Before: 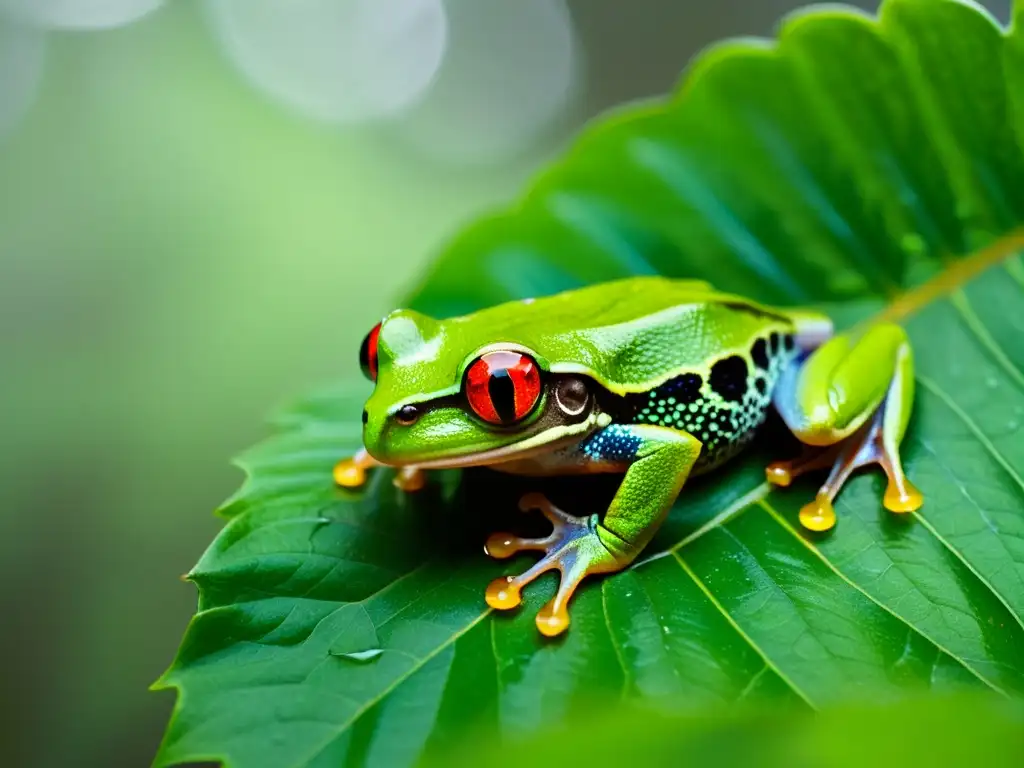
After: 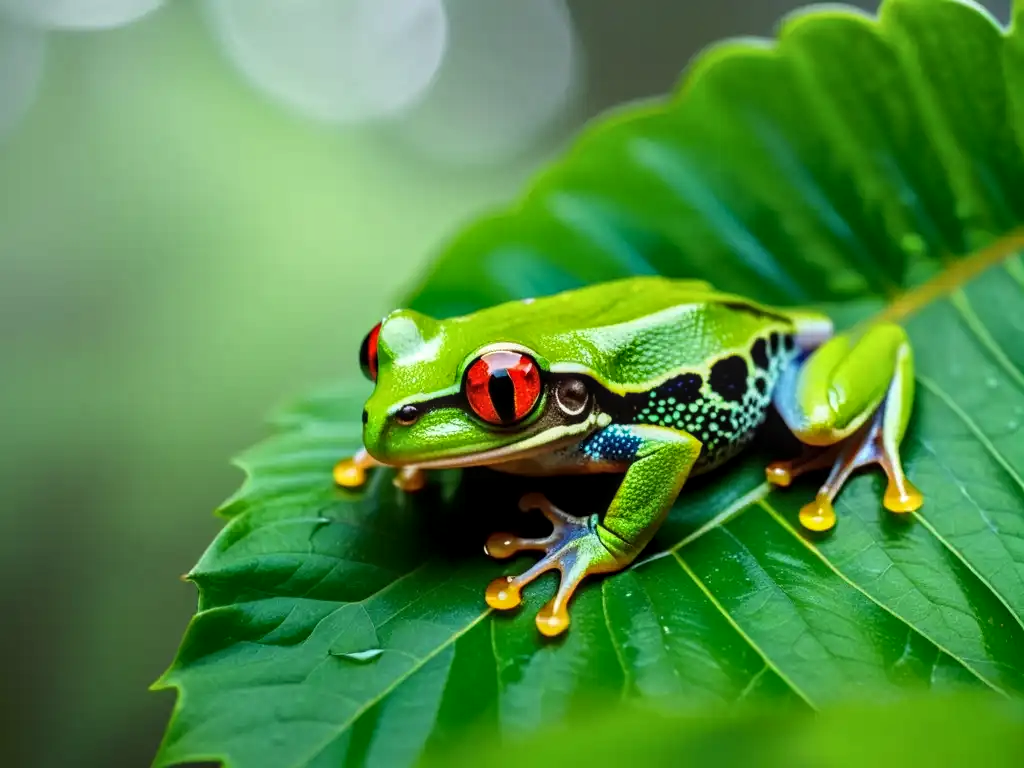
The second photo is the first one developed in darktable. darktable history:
local contrast: on, module defaults
tone curve: curves: ch0 [(0, 0) (0.253, 0.237) (1, 1)]; ch1 [(0, 0) (0.411, 0.385) (0.502, 0.506) (0.557, 0.565) (0.66, 0.683) (1, 1)]; ch2 [(0, 0) (0.394, 0.413) (0.5, 0.5) (1, 1)], color space Lab, linked channels, preserve colors none
